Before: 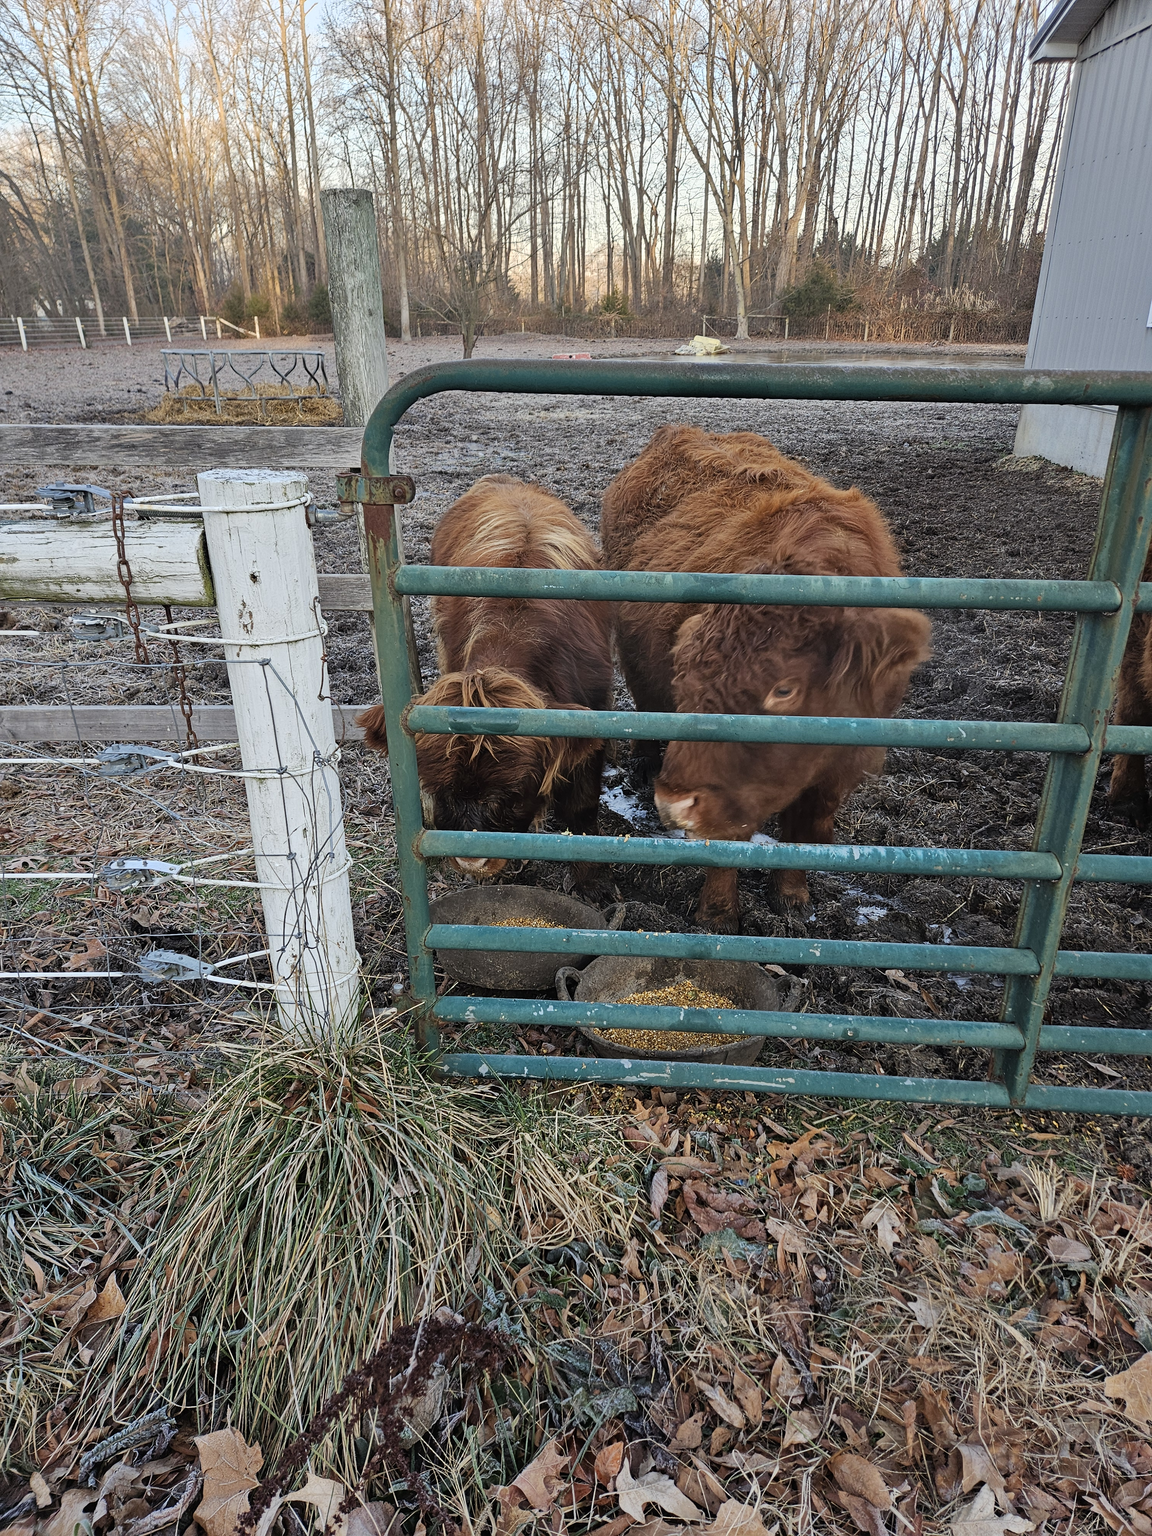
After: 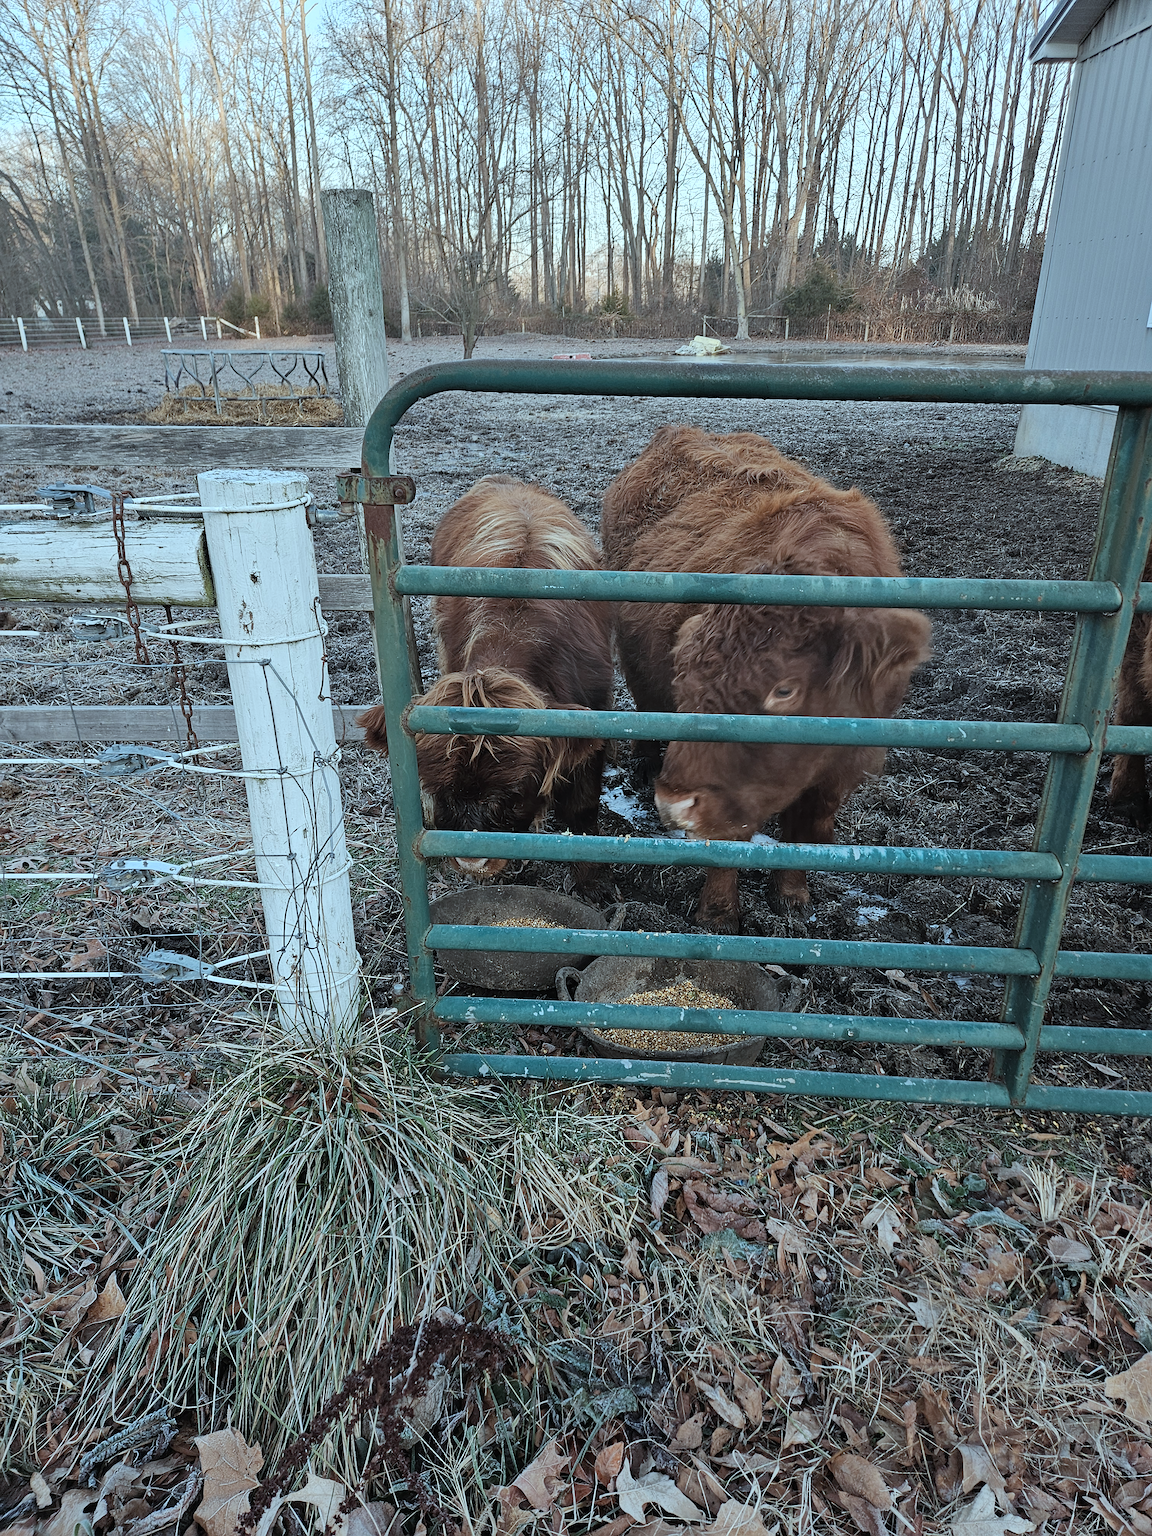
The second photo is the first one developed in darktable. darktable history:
color correction: highlights a* -13.26, highlights b* -17.51, saturation 0.708
sharpen: amount 0.208
